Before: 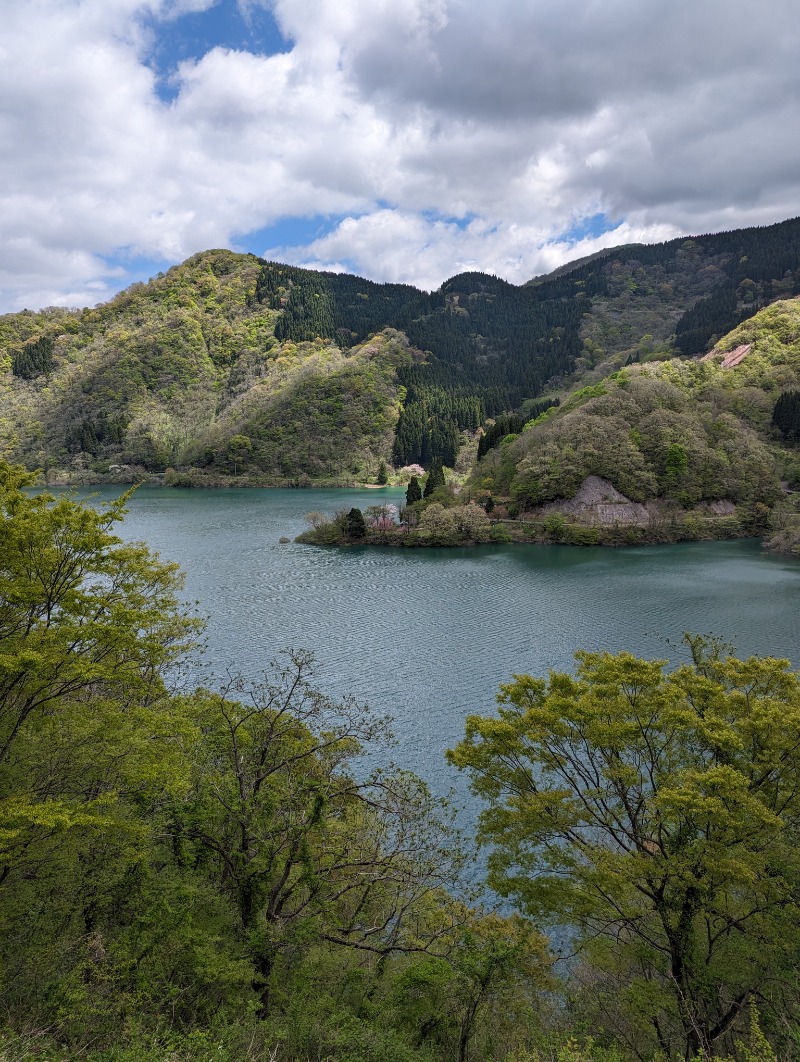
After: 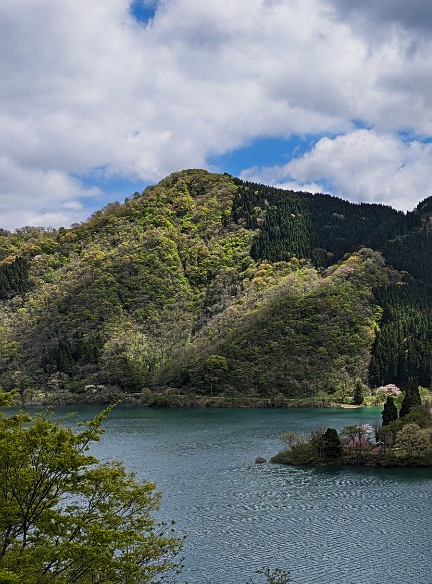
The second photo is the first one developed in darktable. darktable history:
tone curve: curves: ch0 [(0, 0) (0.003, 0.012) (0.011, 0.015) (0.025, 0.02) (0.044, 0.032) (0.069, 0.044) (0.1, 0.063) (0.136, 0.085) (0.177, 0.121) (0.224, 0.159) (0.277, 0.207) (0.335, 0.261) (0.399, 0.328) (0.468, 0.41) (0.543, 0.506) (0.623, 0.609) (0.709, 0.719) (0.801, 0.82) (0.898, 0.907) (1, 1)], preserve colors none
sharpen: radius 1.821, amount 0.393, threshold 1.663
exposure: exposure -0.368 EV, compensate highlight preservation false
crop and rotate: left 3.044%, top 7.614%, right 42.835%, bottom 37.38%
